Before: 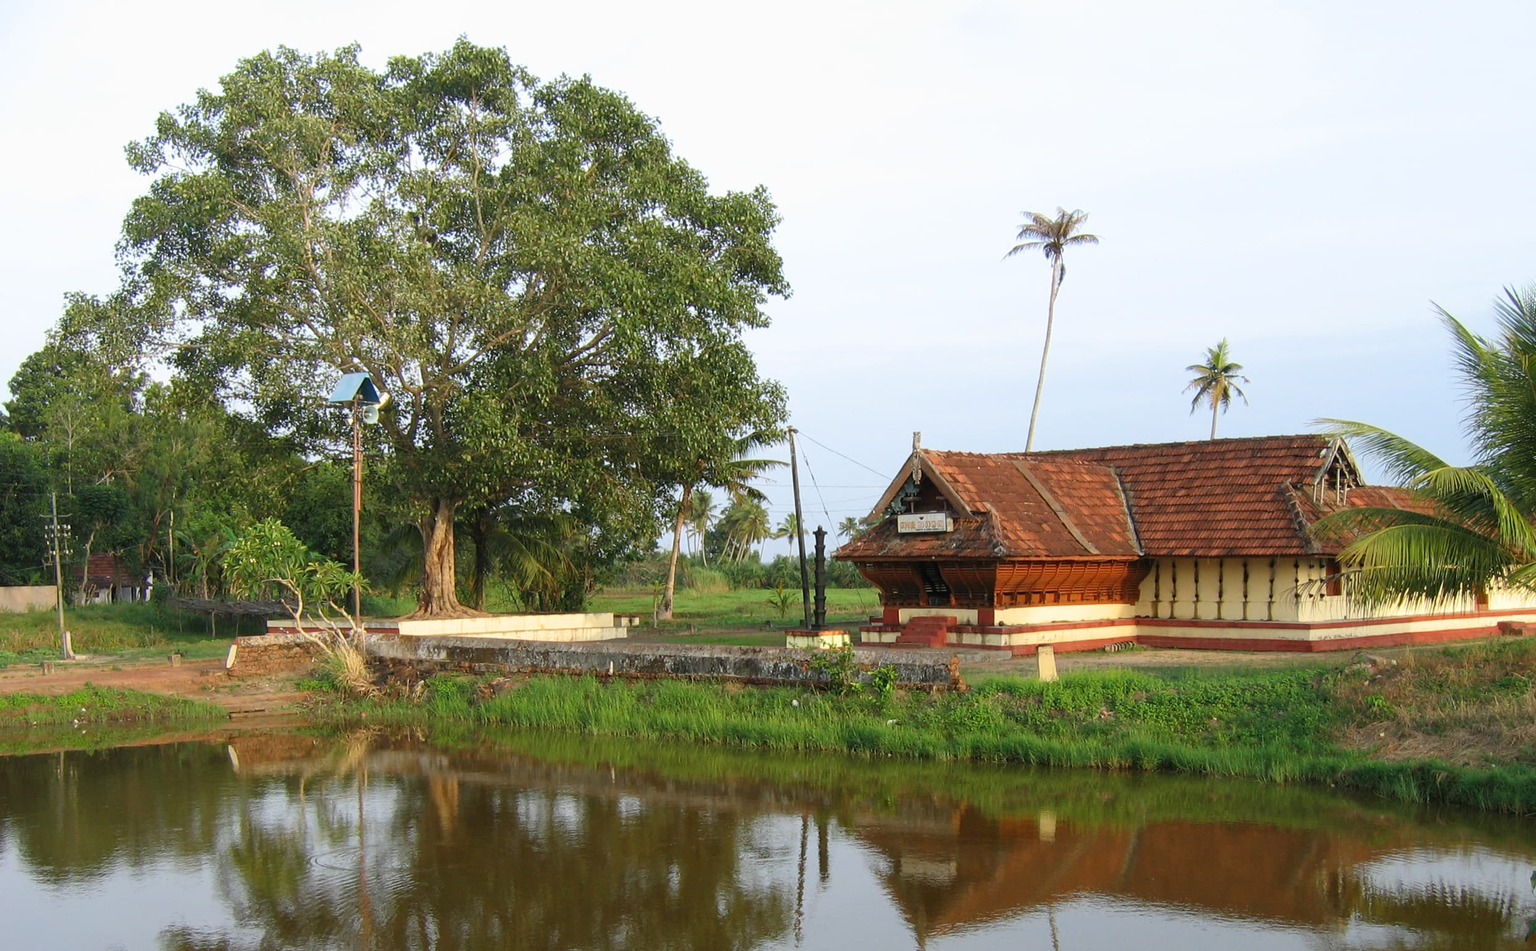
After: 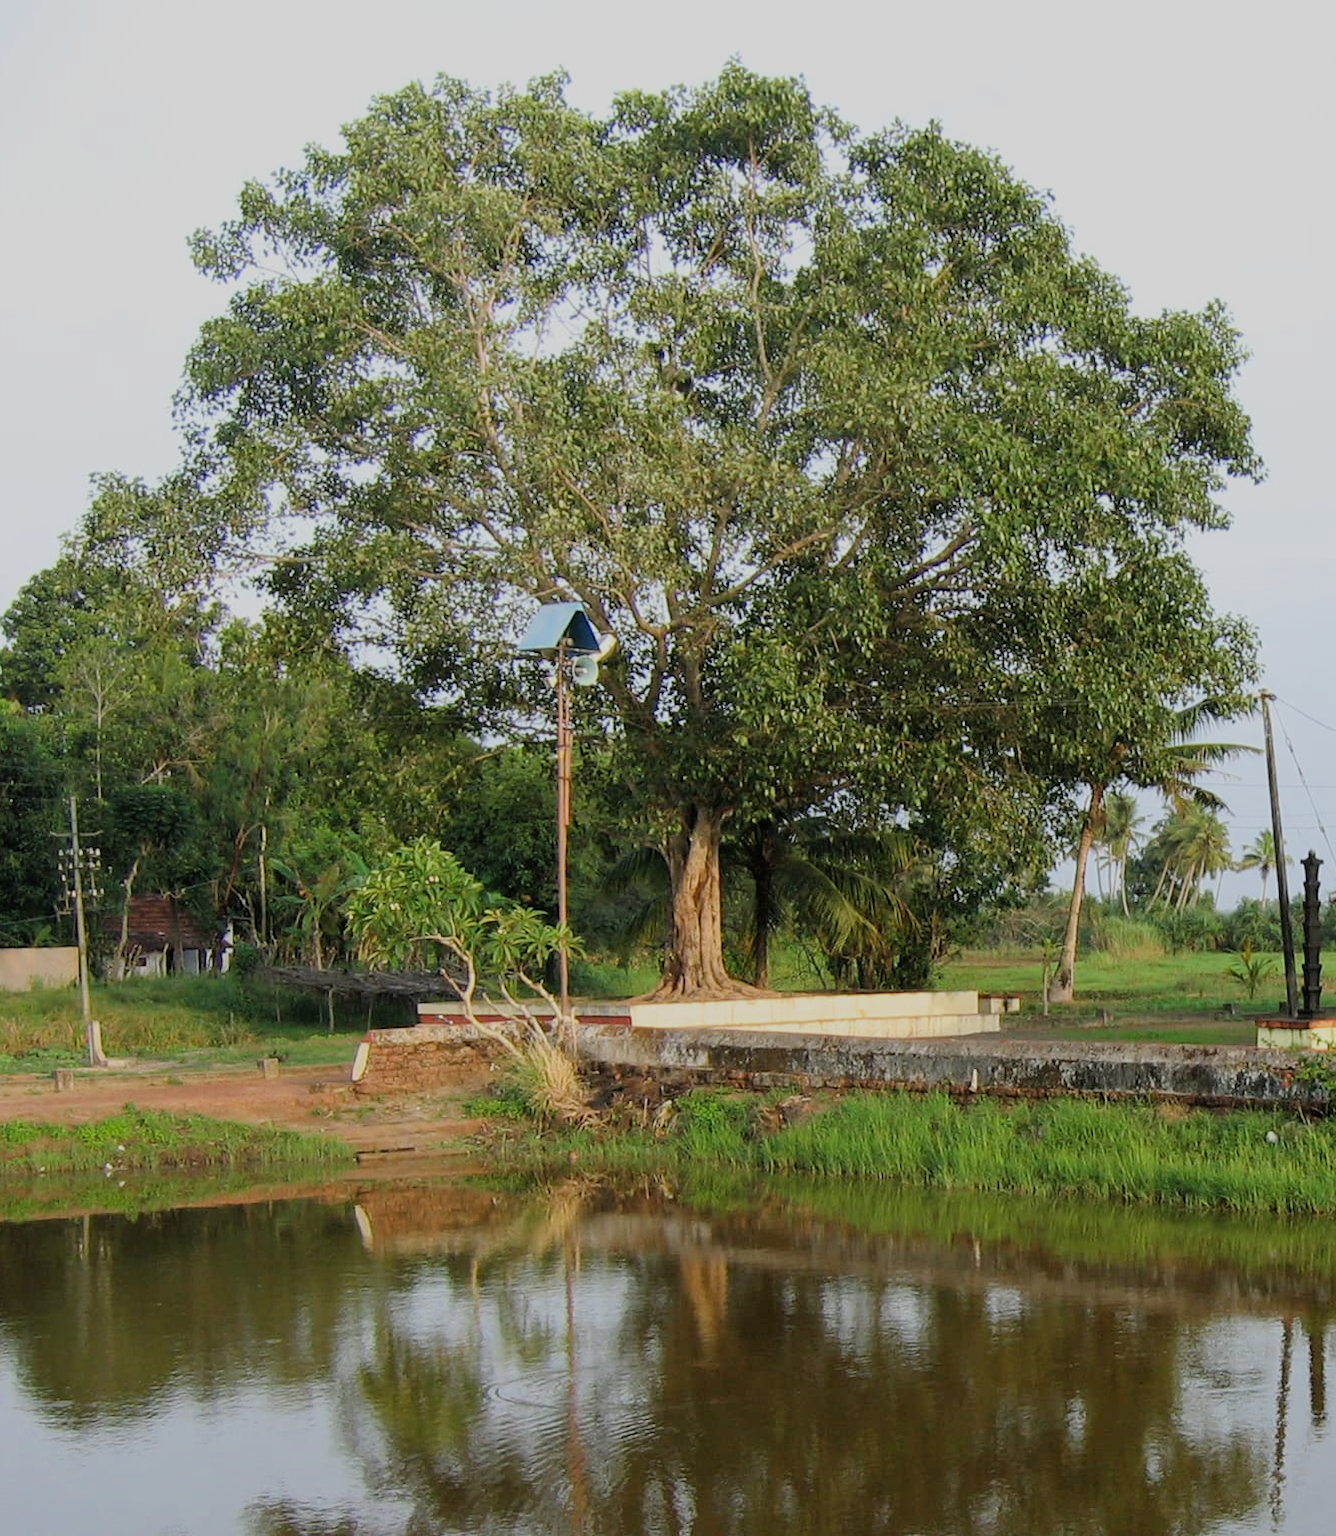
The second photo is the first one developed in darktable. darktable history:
crop: left 0.587%, right 45.588%, bottom 0.086%
filmic rgb: black relative exposure -7.65 EV, white relative exposure 4.56 EV, hardness 3.61
